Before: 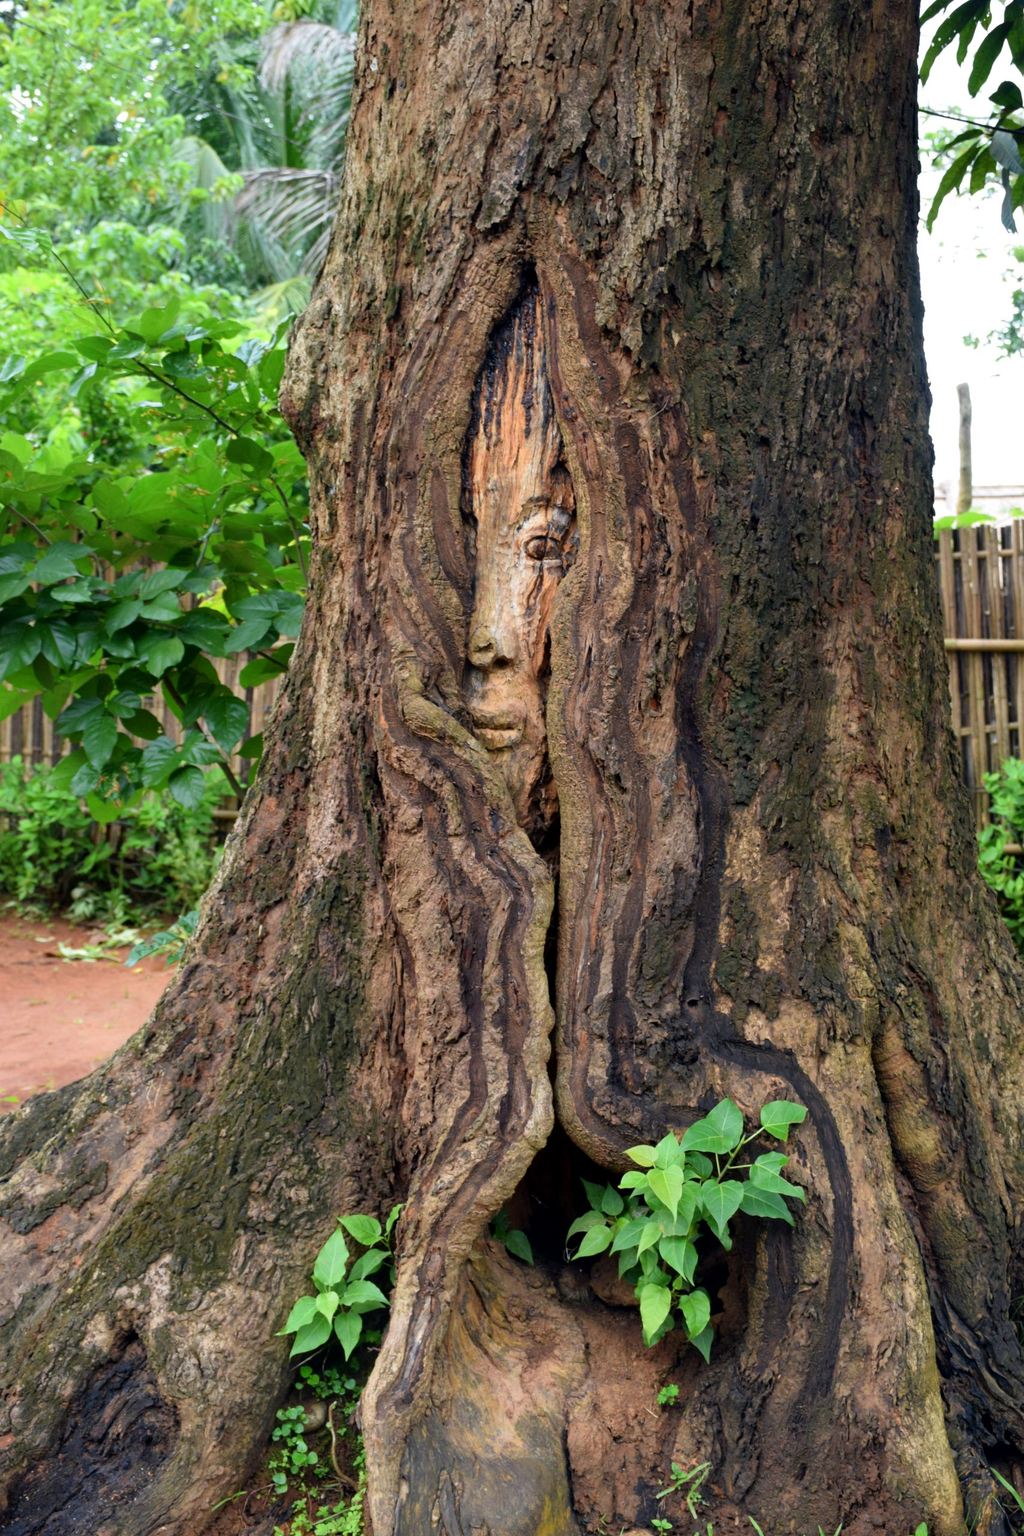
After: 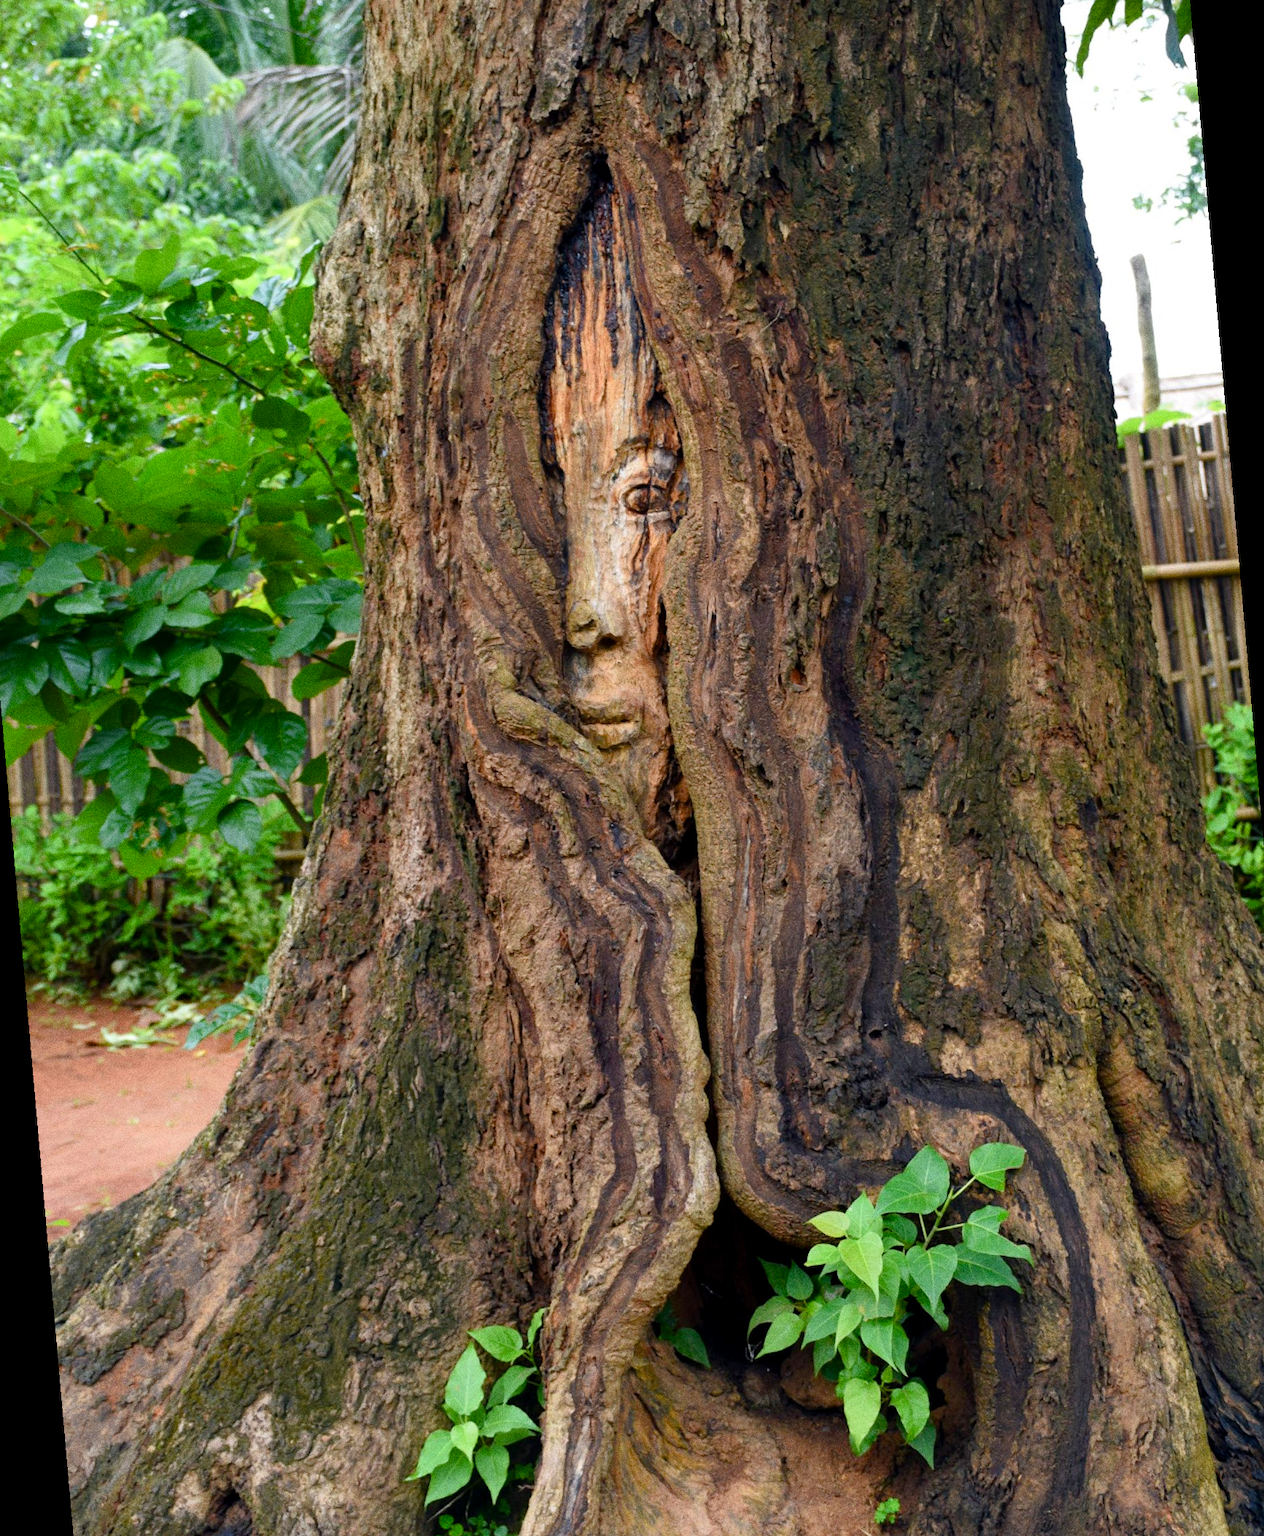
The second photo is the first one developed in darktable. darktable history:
color balance rgb: perceptual saturation grading › global saturation 20%, perceptual saturation grading › highlights -25%, perceptual saturation grading › shadows 25%
rotate and perspective: rotation -5°, crop left 0.05, crop right 0.952, crop top 0.11, crop bottom 0.89
tone equalizer: on, module defaults
grain: coarseness 0.09 ISO, strength 40%
